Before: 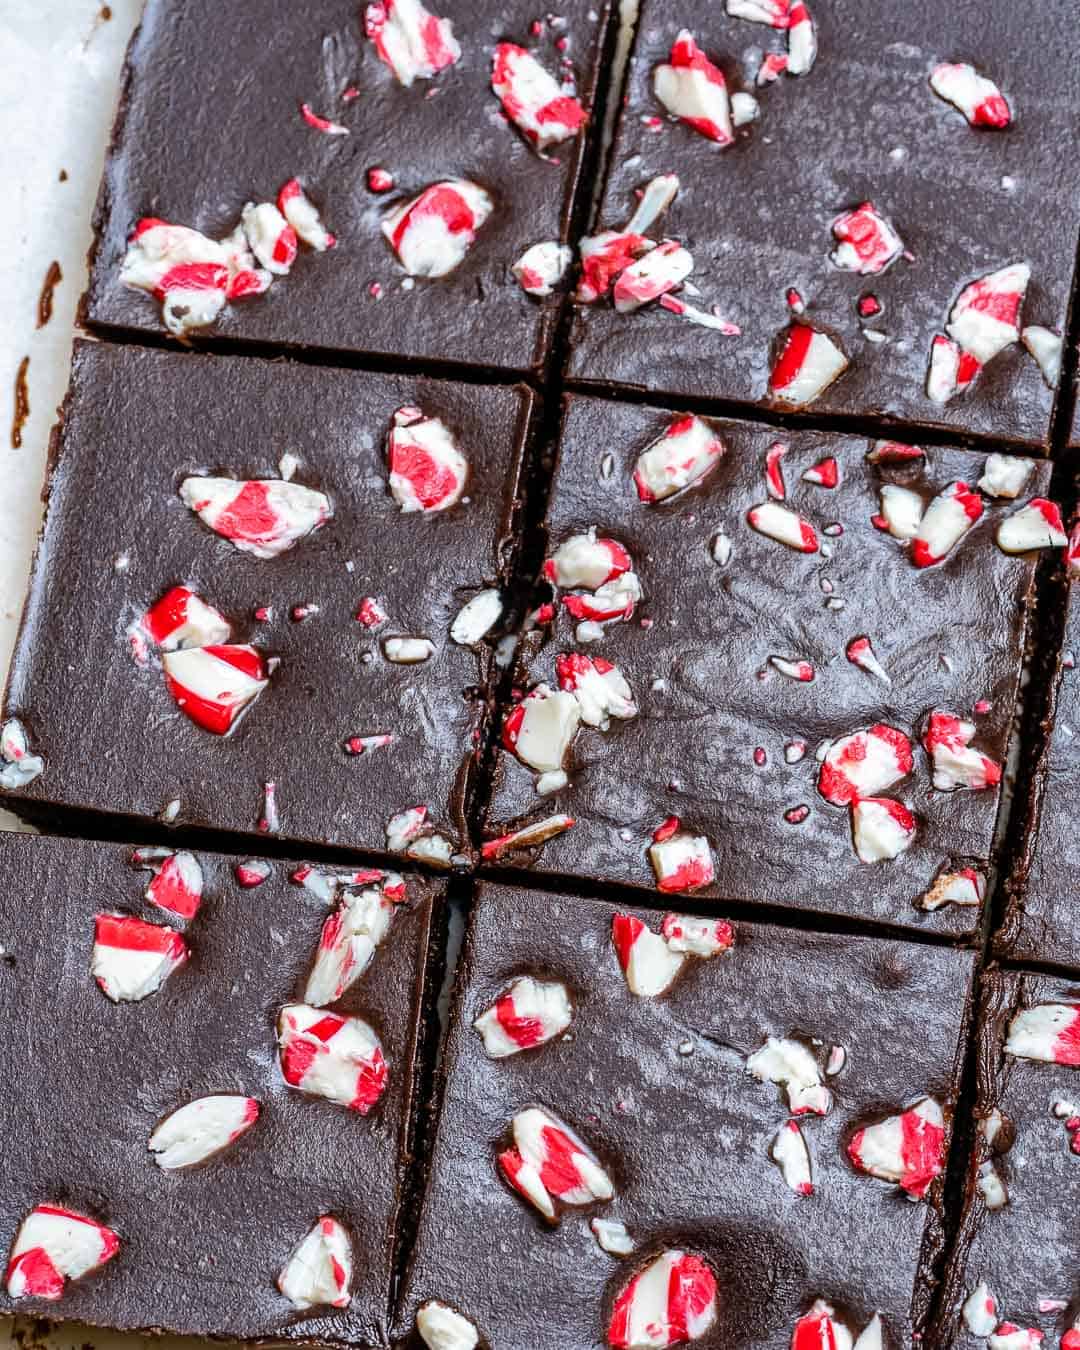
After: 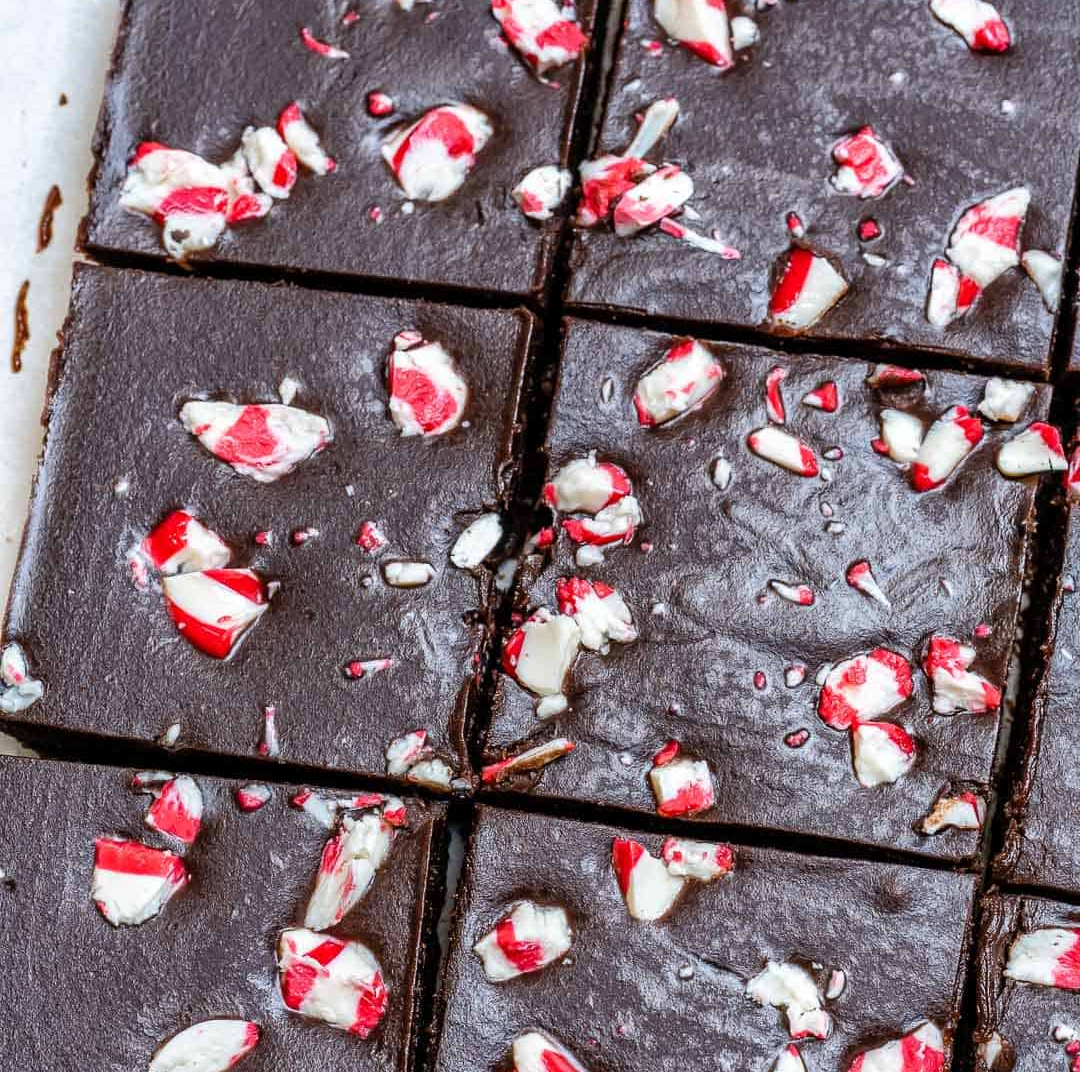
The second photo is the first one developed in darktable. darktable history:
crop and rotate: top 5.664%, bottom 14.865%
